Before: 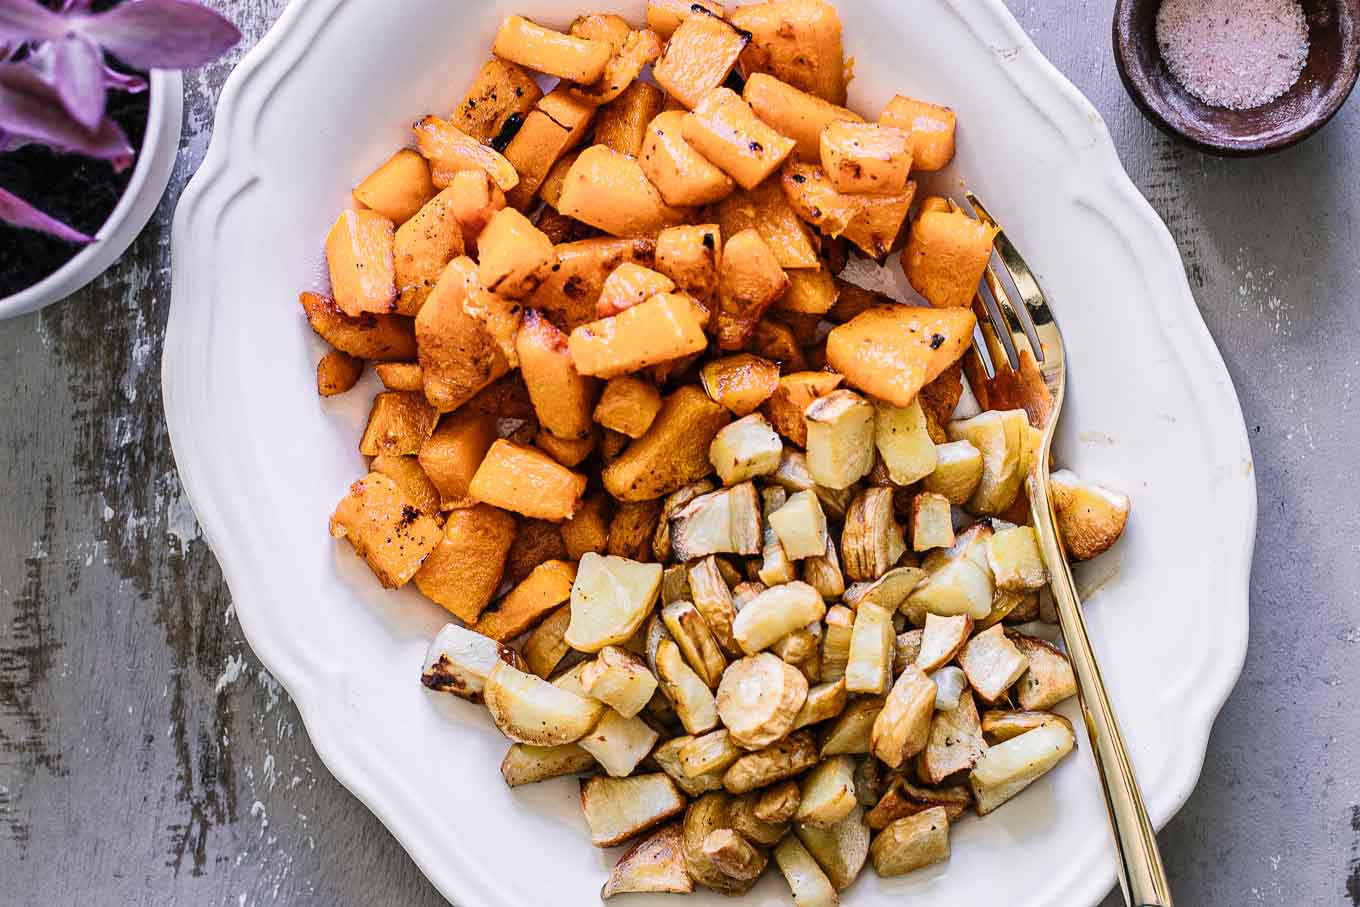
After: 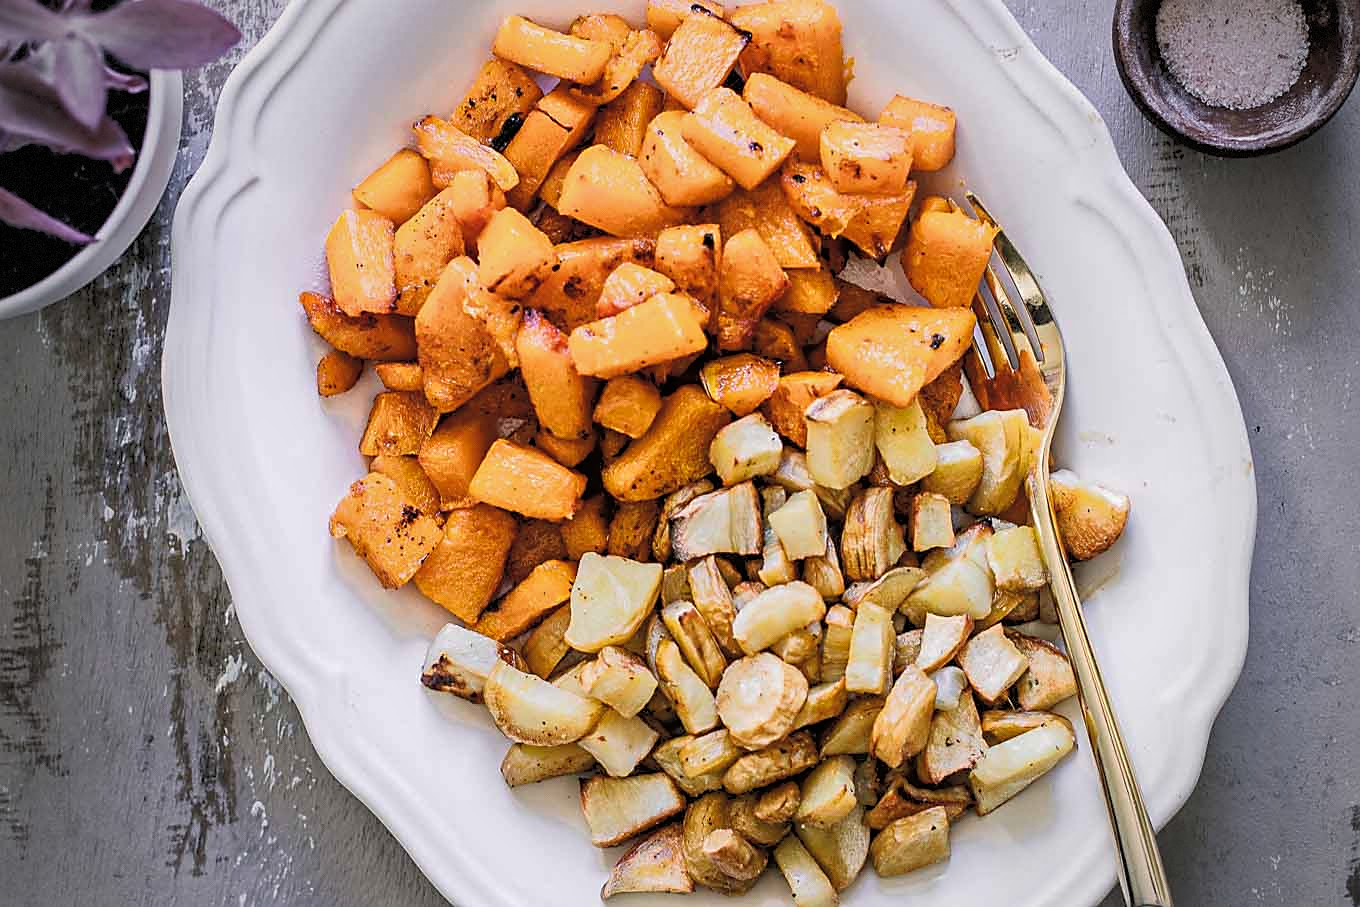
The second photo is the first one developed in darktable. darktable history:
vignetting: fall-off start 67.22%, width/height ratio 1.012, dithering 8-bit output
tone equalizer: -8 EV -1.84 EV, -7 EV -1.16 EV, -6 EV -1.59 EV, mask exposure compensation -0.497 EV
tone curve: curves: ch0 [(0, 0) (0.003, 0.005) (0.011, 0.016) (0.025, 0.036) (0.044, 0.071) (0.069, 0.112) (0.1, 0.149) (0.136, 0.187) (0.177, 0.228) (0.224, 0.272) (0.277, 0.32) (0.335, 0.374) (0.399, 0.429) (0.468, 0.479) (0.543, 0.538) (0.623, 0.609) (0.709, 0.697) (0.801, 0.789) (0.898, 0.876) (1, 1)], color space Lab, independent channels, preserve colors none
sharpen: radius 1.841, amount 0.413, threshold 1.688
